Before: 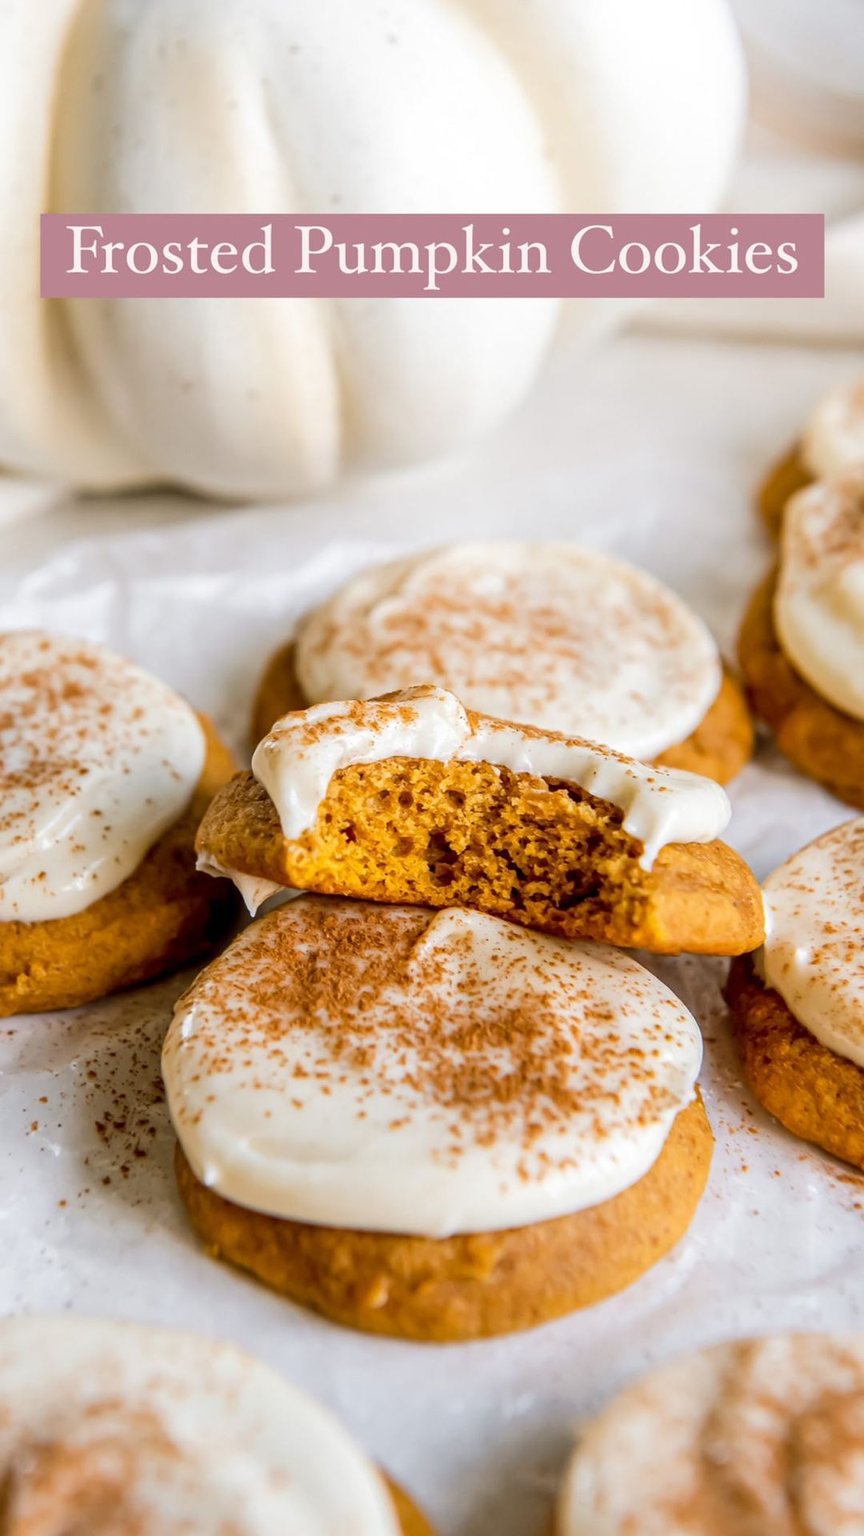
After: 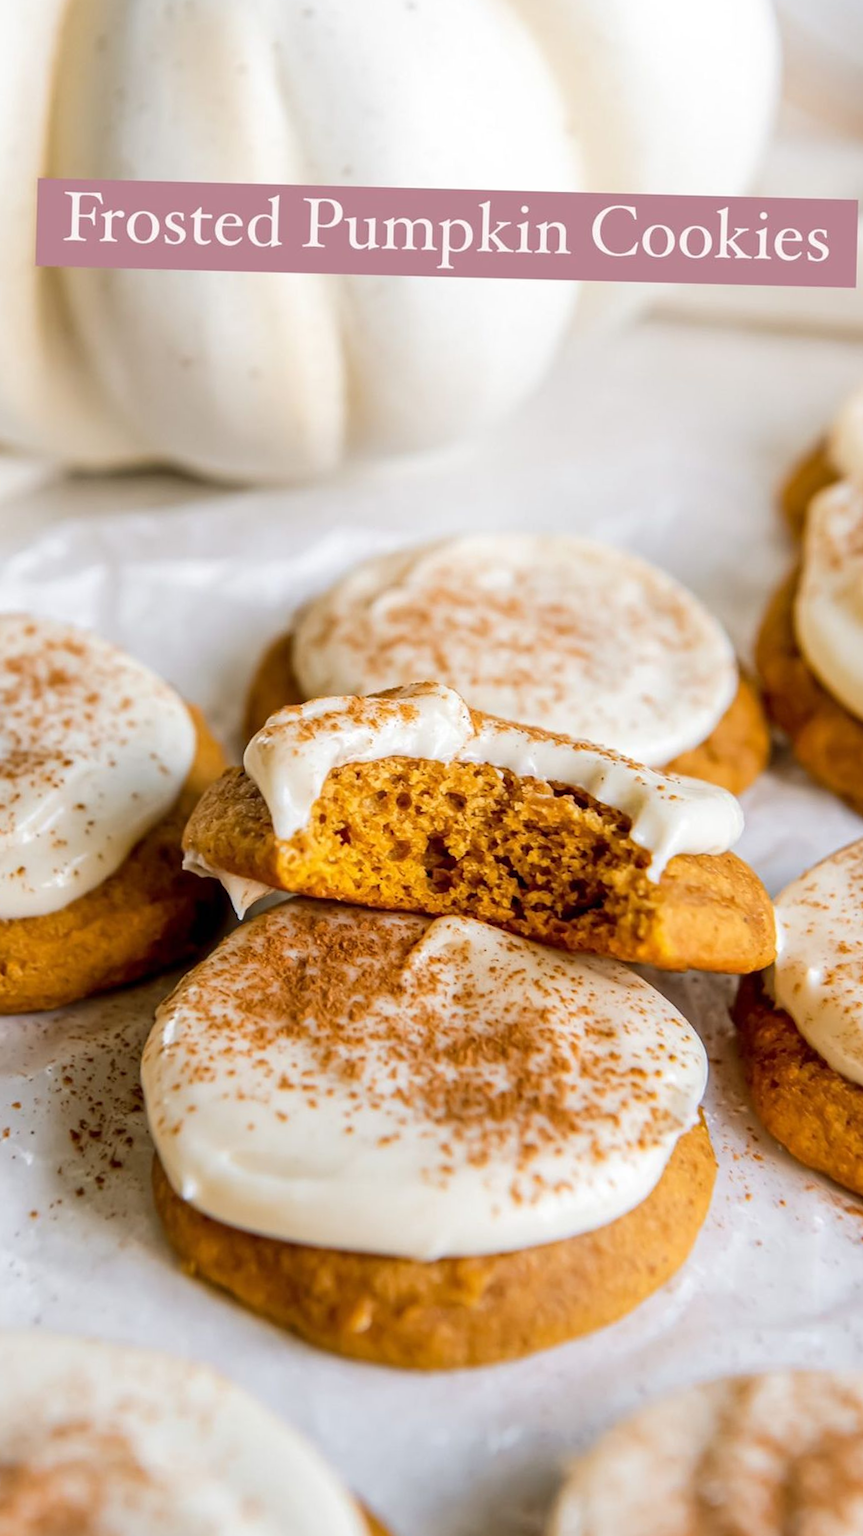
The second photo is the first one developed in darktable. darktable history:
crop and rotate: angle -1.52°
